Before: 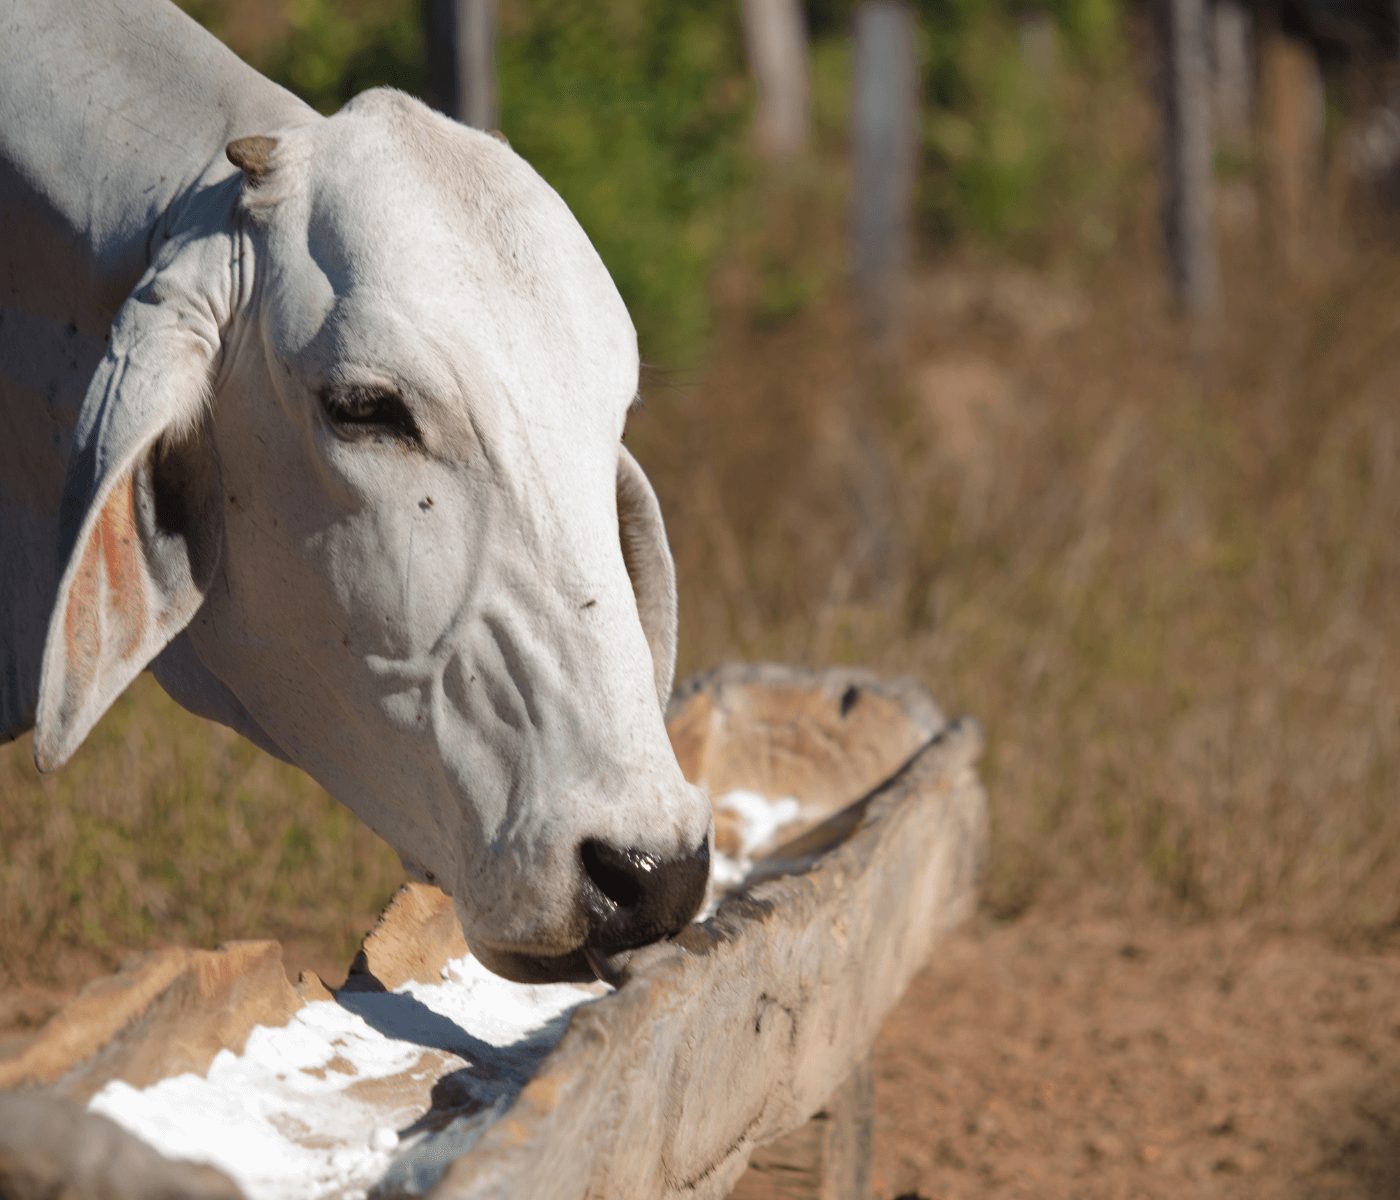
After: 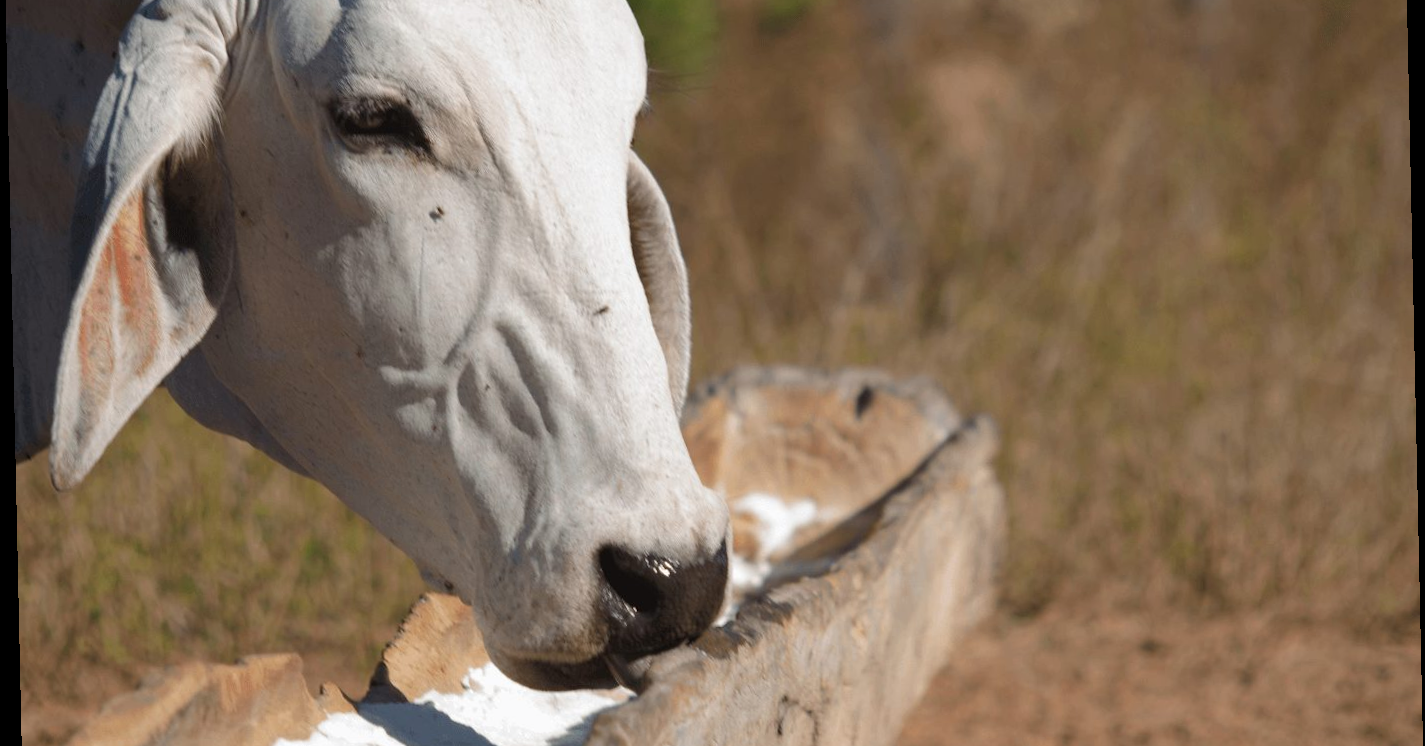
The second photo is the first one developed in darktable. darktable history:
rotate and perspective: rotation -1.24°, automatic cropping off
crop and rotate: top 25.357%, bottom 13.942%
color correction: highlights a* 0.003, highlights b* -0.283
